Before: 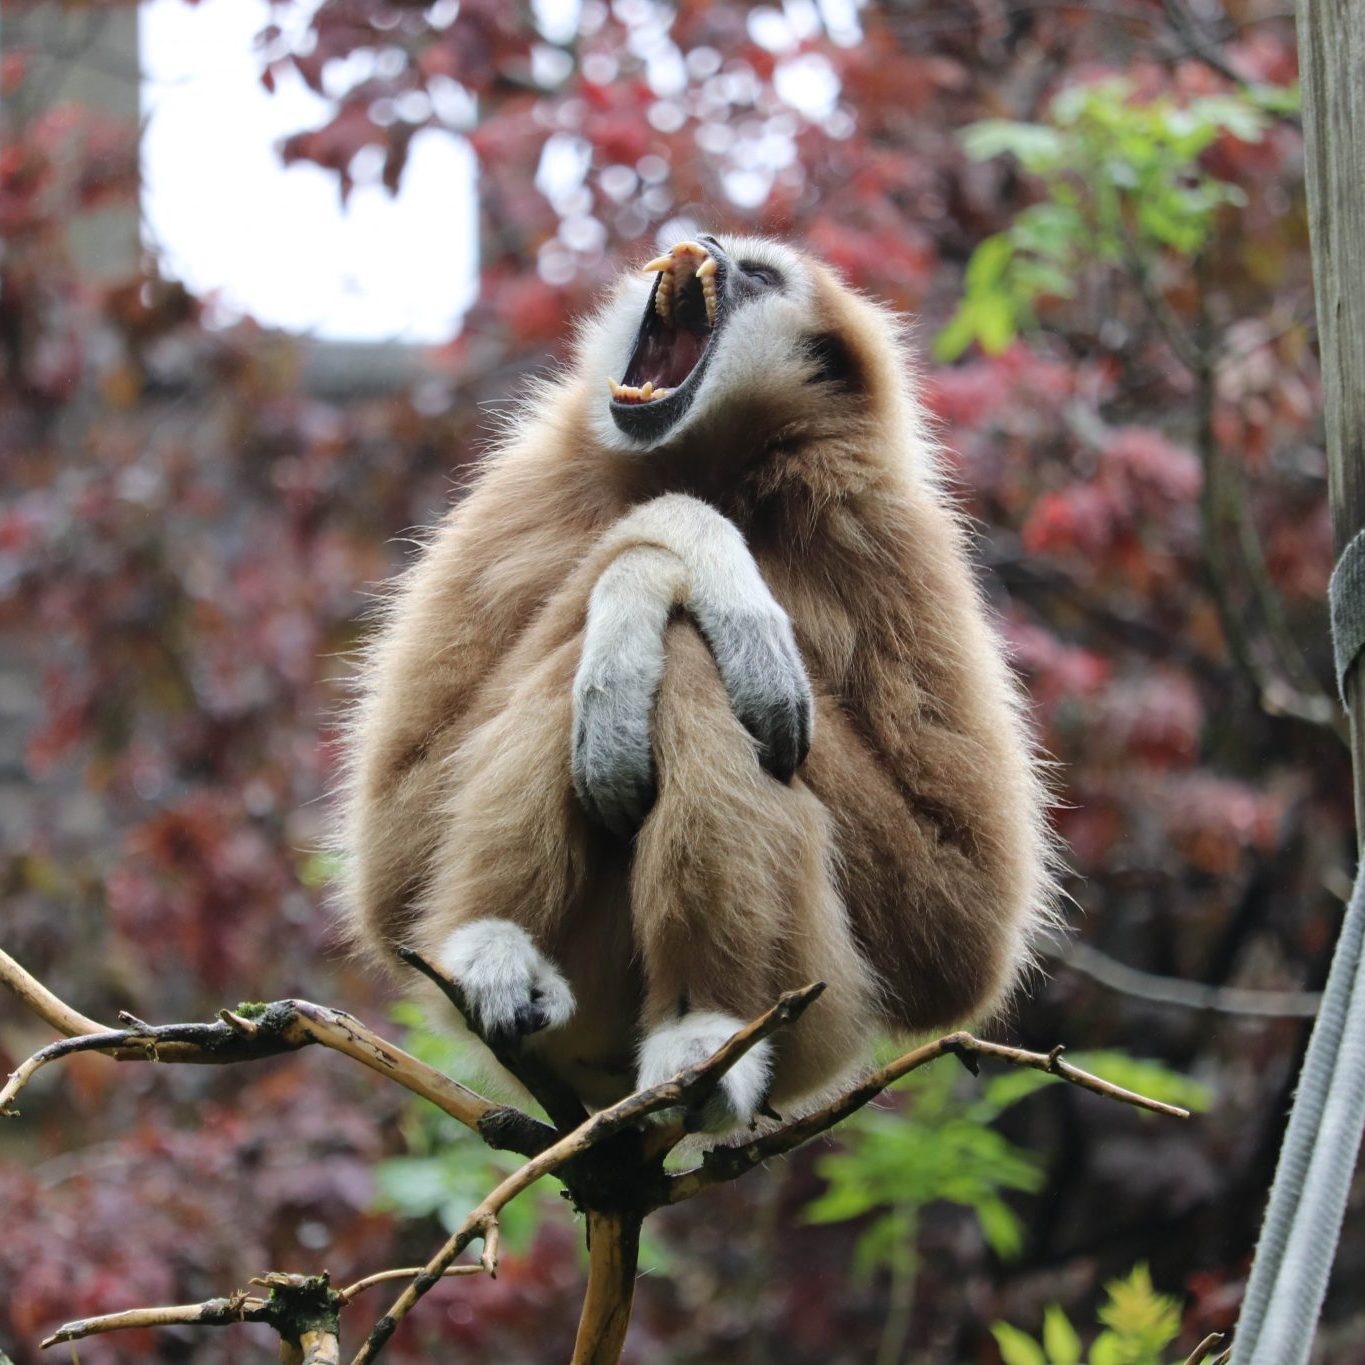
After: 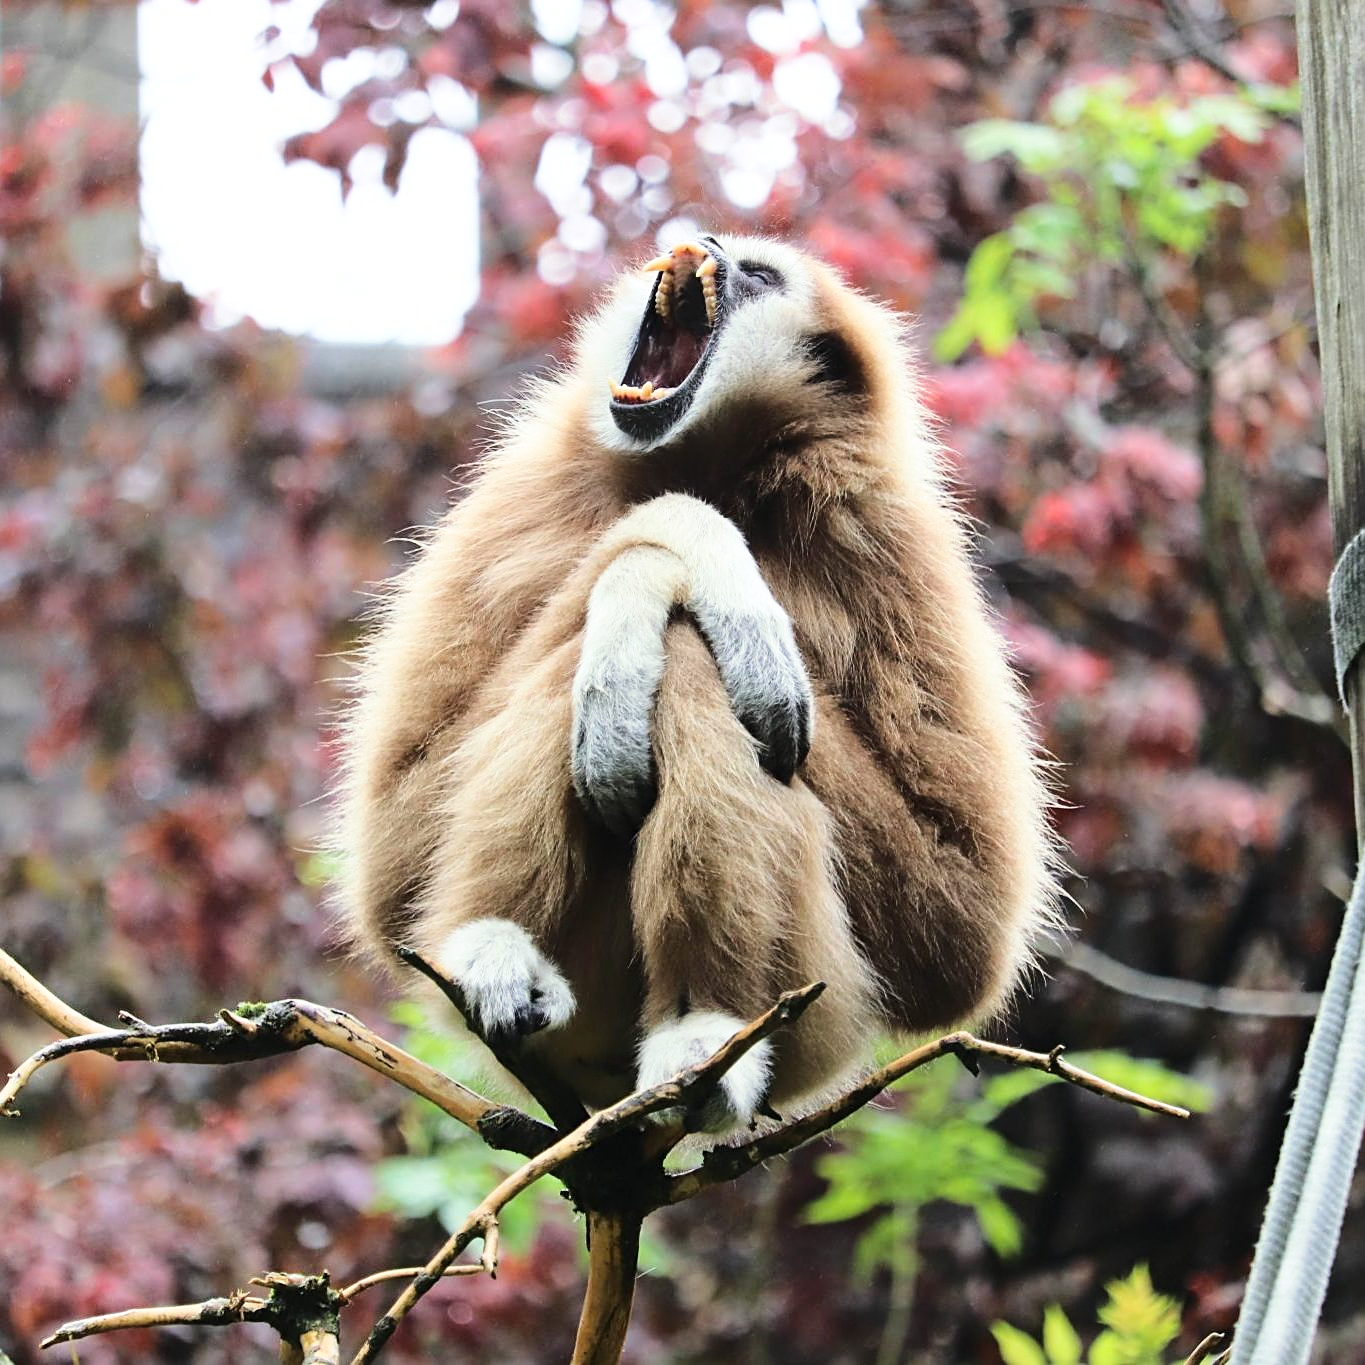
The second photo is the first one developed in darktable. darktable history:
base curve: curves: ch0 [(0, 0) (0.028, 0.03) (0.121, 0.232) (0.46, 0.748) (0.859, 0.968) (1, 1)]
split-toning: shadows › saturation 0.61, highlights › saturation 0.58, balance -28.74, compress 87.36%
sharpen: on, module defaults
